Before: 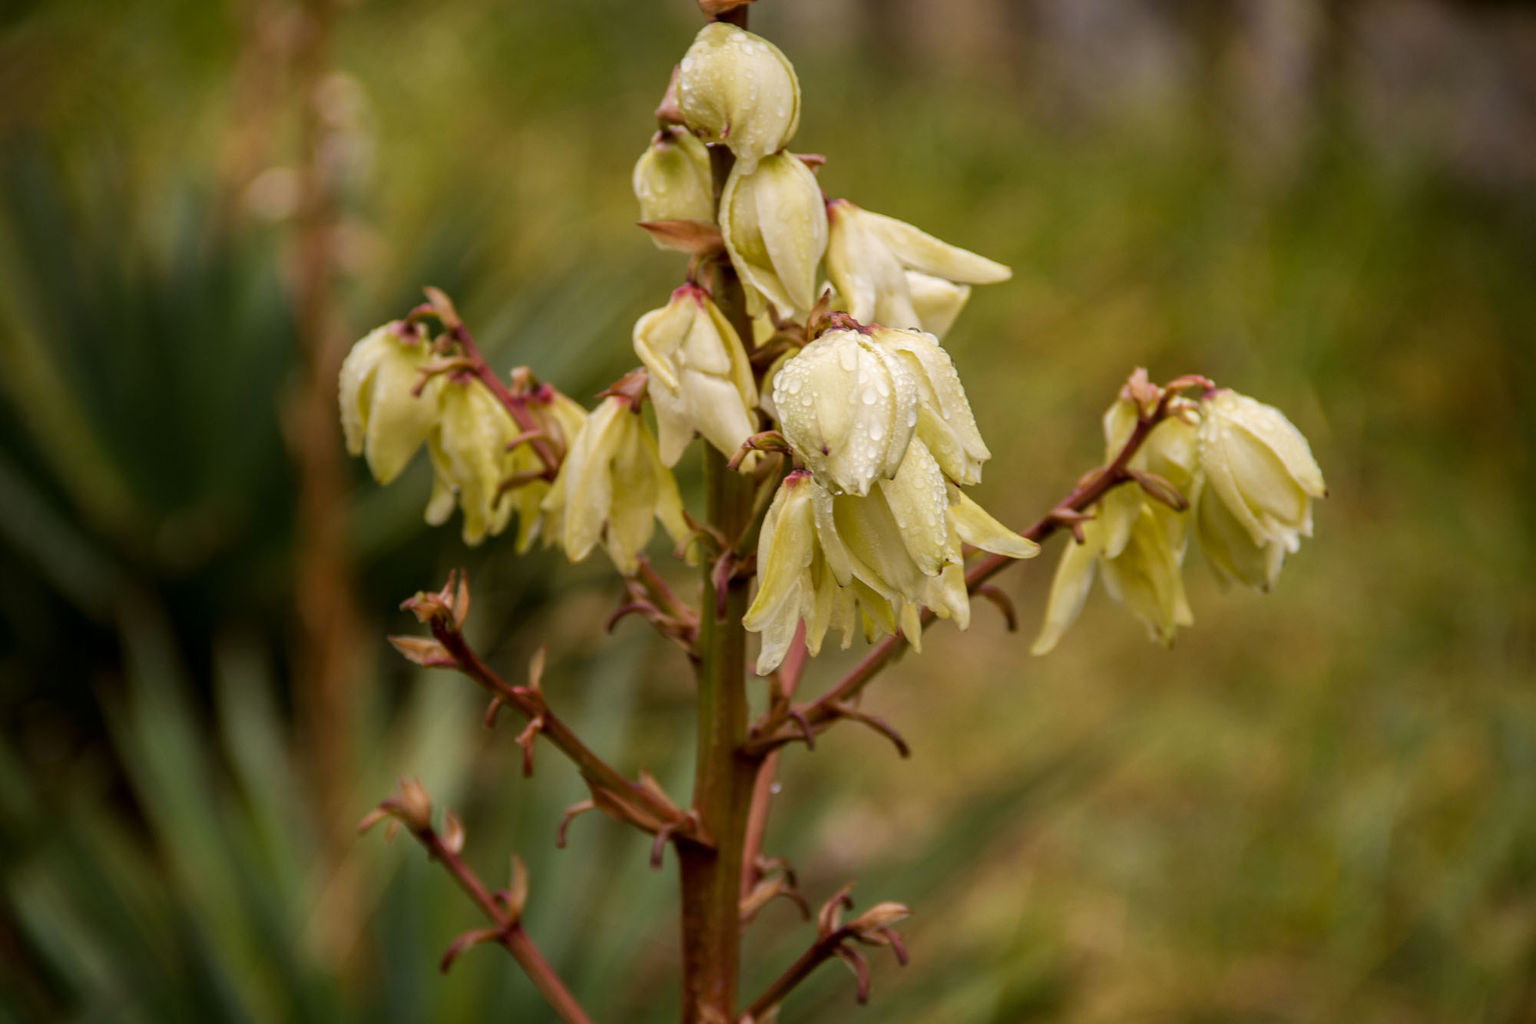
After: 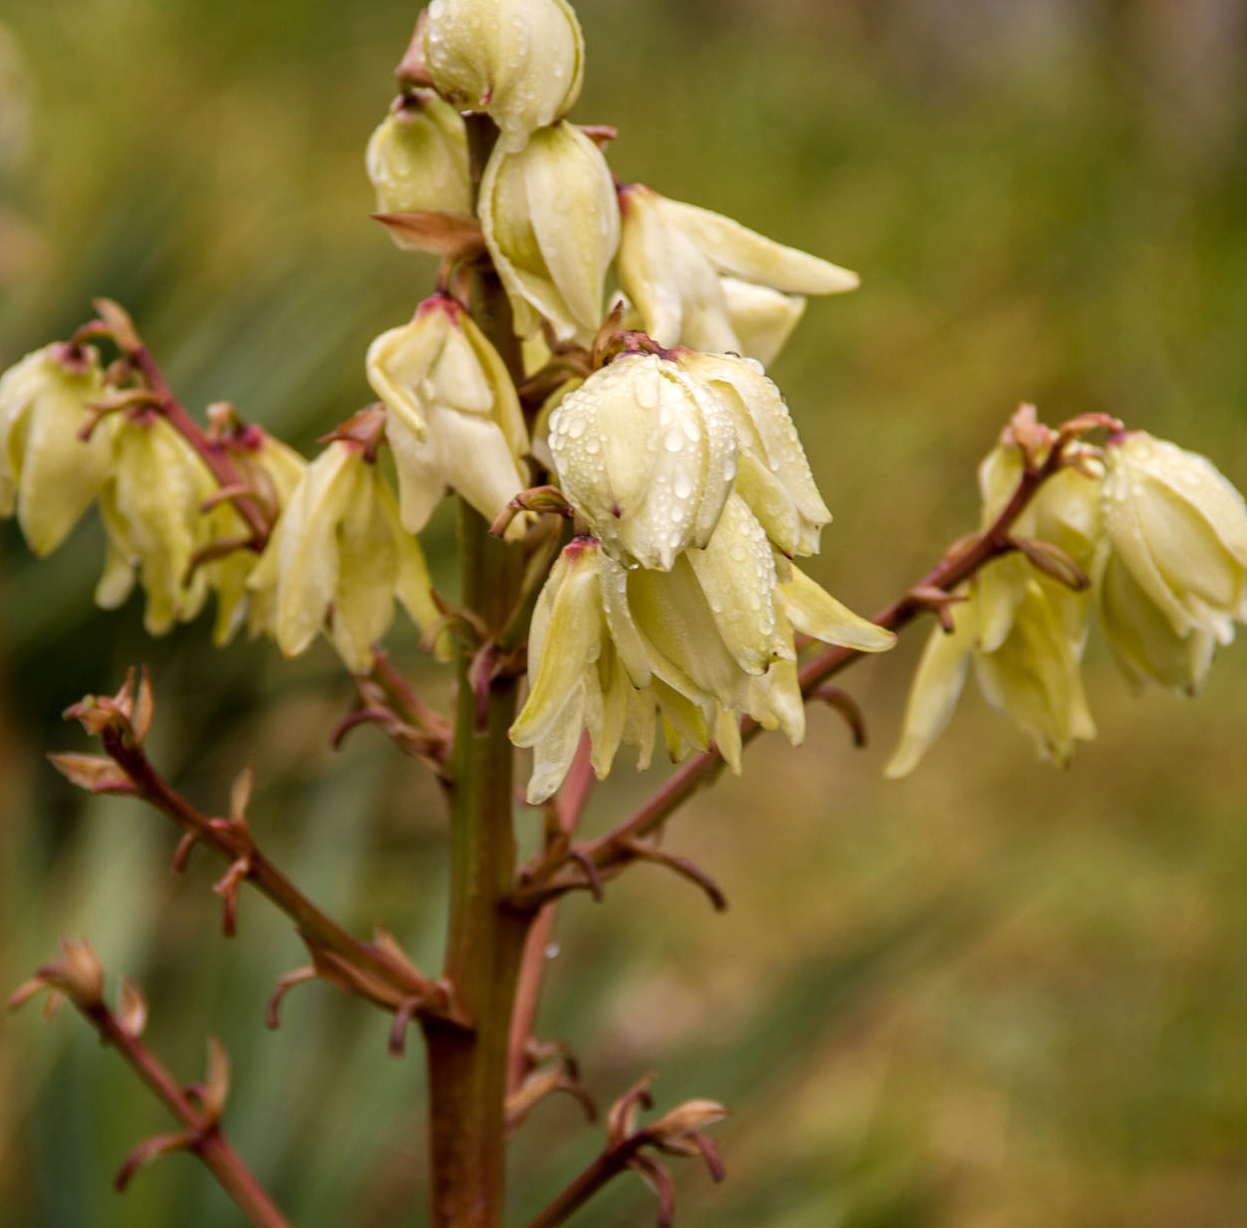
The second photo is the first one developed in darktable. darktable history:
exposure: exposure 0.161 EV, compensate highlight preservation false
crop and rotate: left 22.918%, top 5.629%, right 14.711%, bottom 2.247%
